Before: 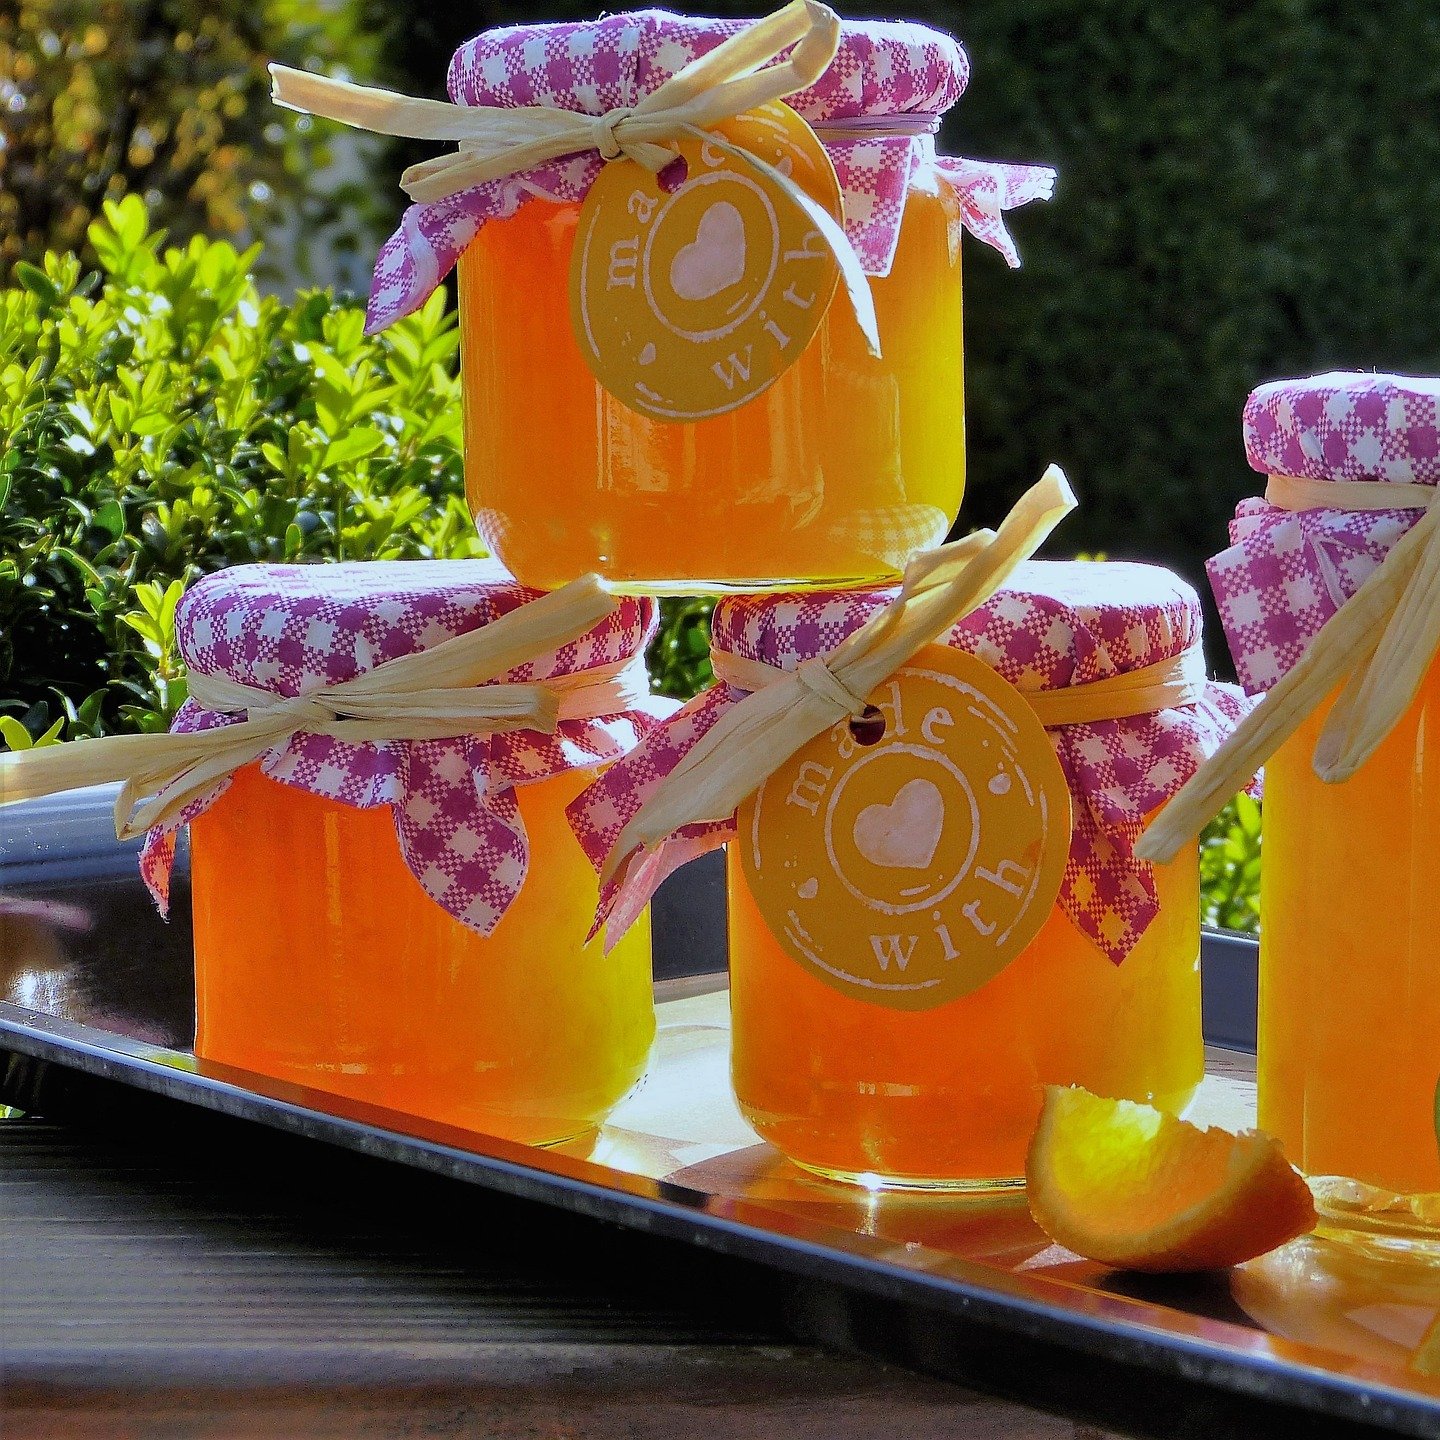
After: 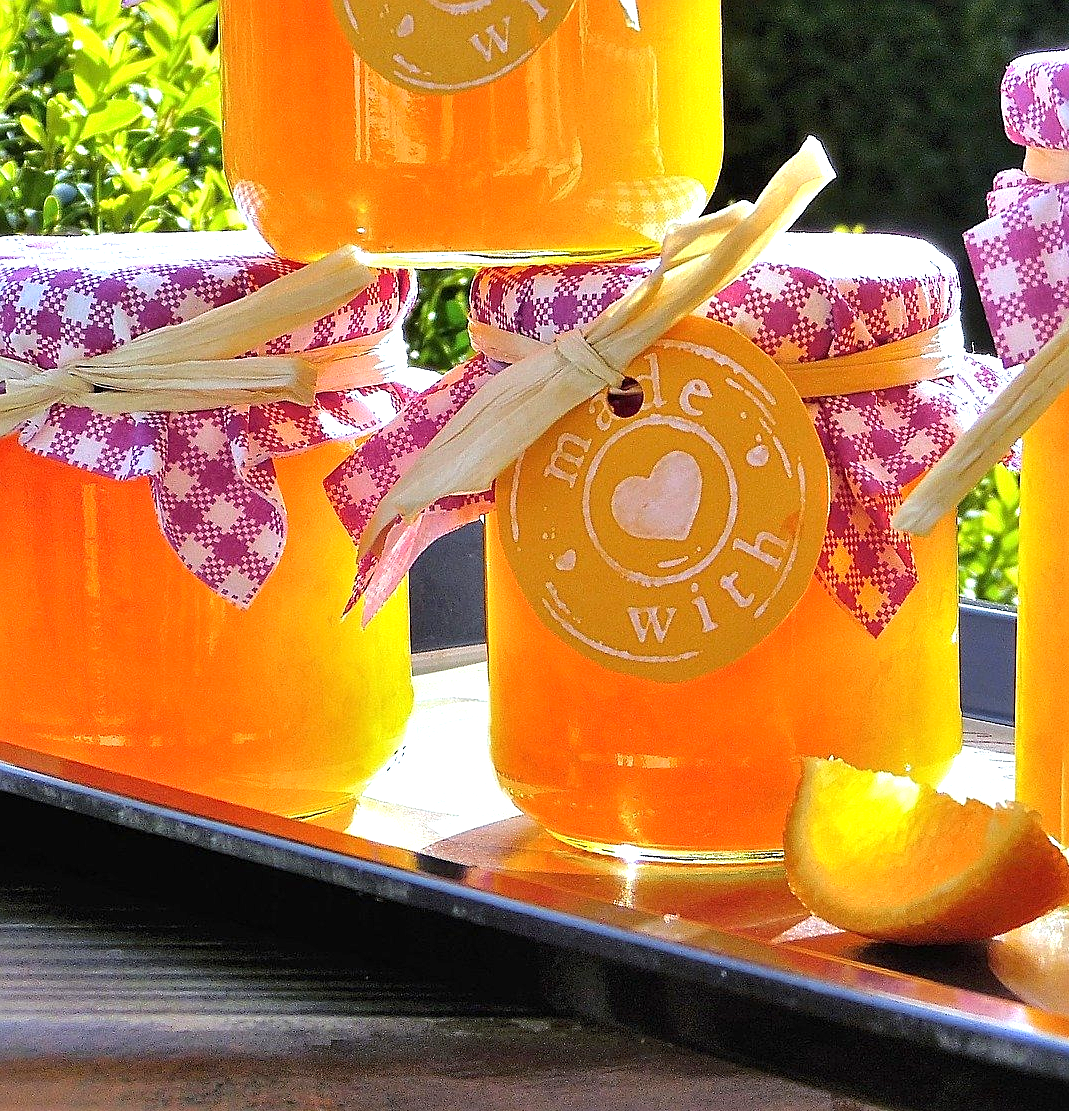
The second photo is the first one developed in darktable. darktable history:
exposure: black level correction 0, exposure 1.011 EV, compensate exposure bias true, compensate highlight preservation false
sharpen: on, module defaults
crop: left 16.837%, top 22.826%, right 8.873%
